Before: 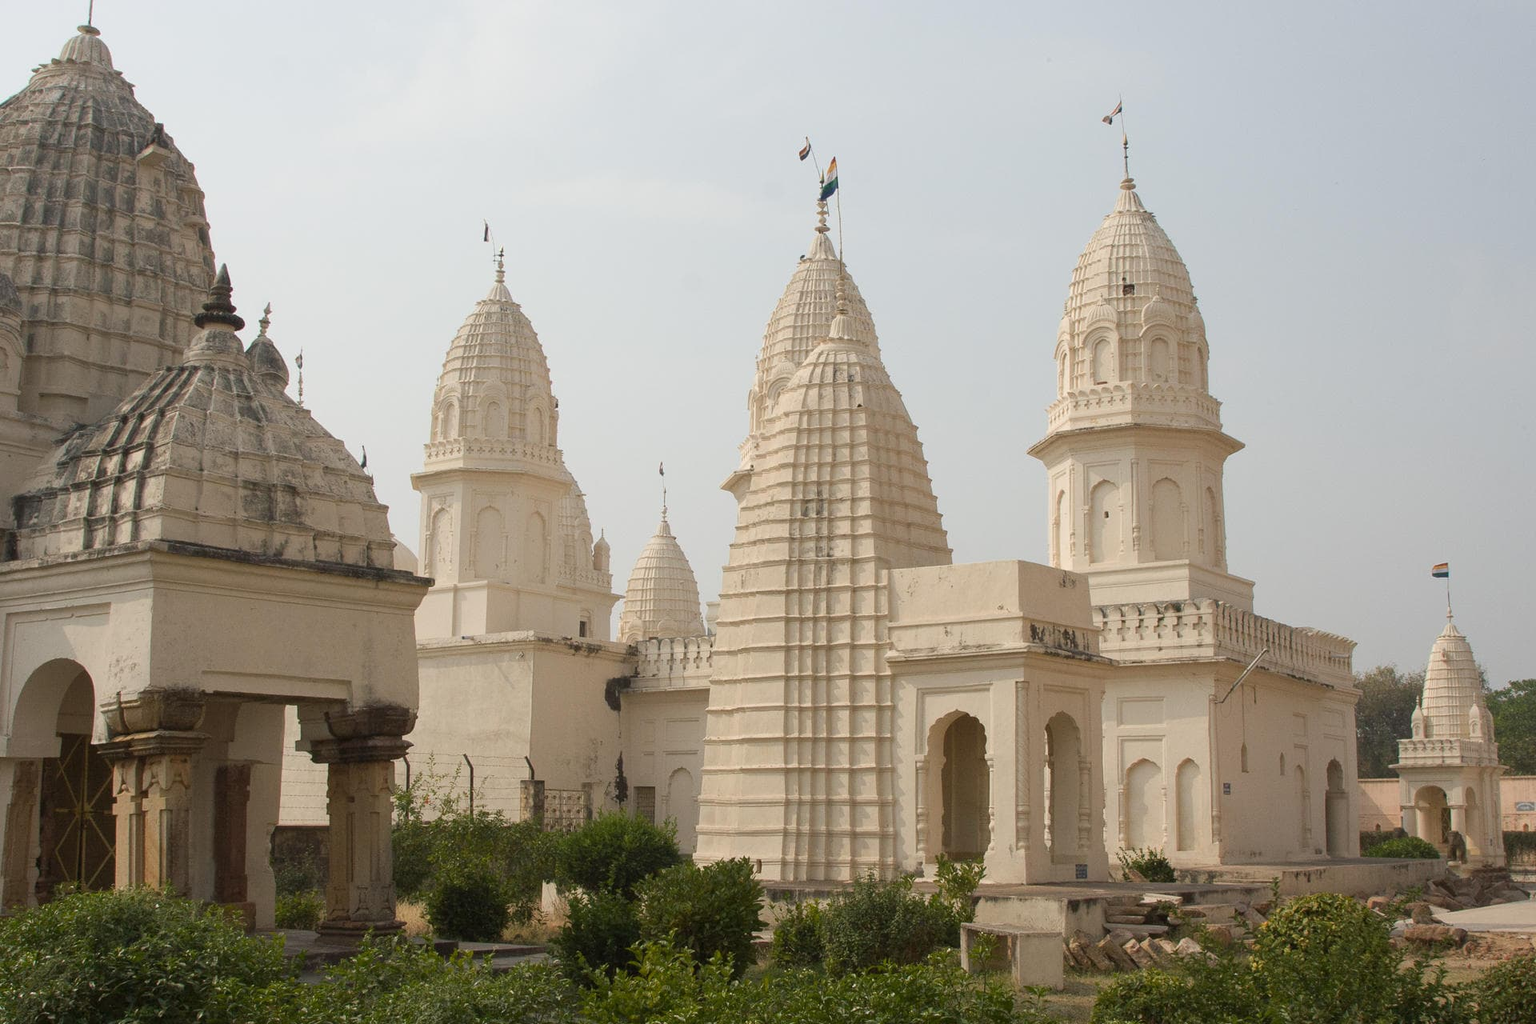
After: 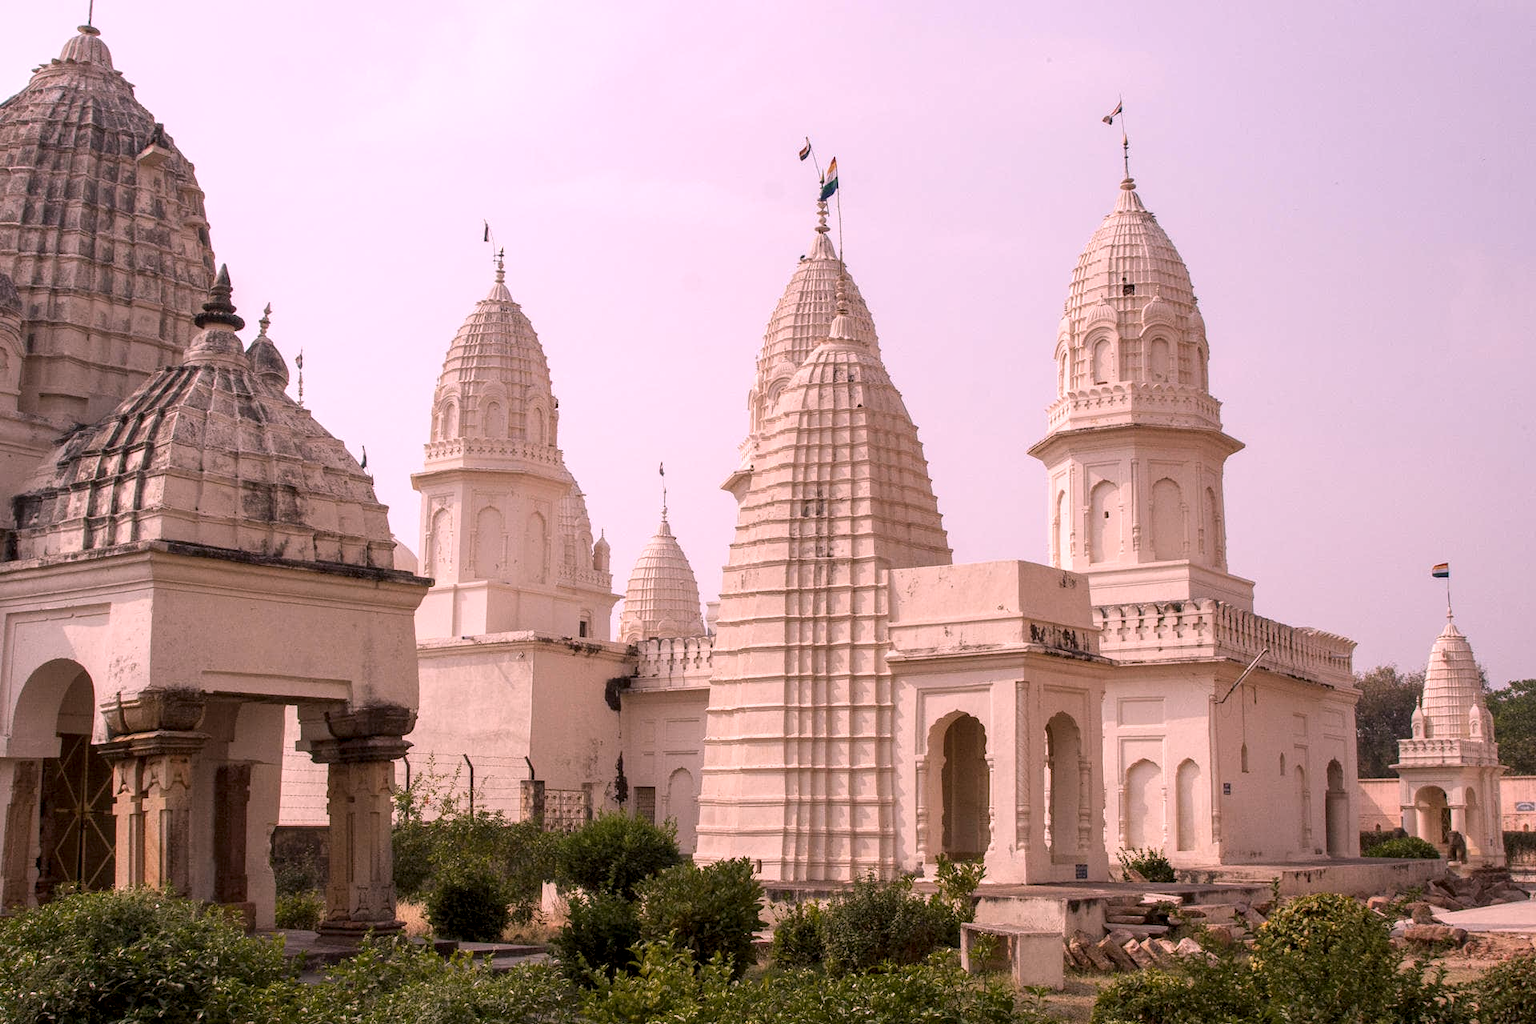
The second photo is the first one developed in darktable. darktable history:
local contrast: detail 150%
white balance: red 1.188, blue 1.11
